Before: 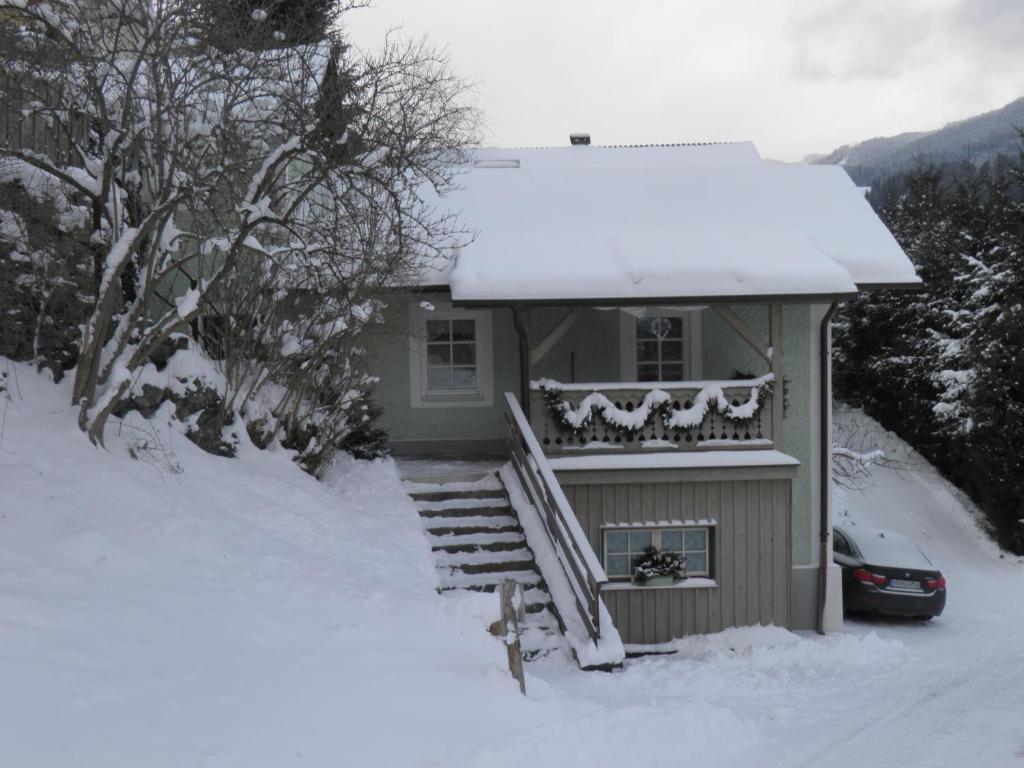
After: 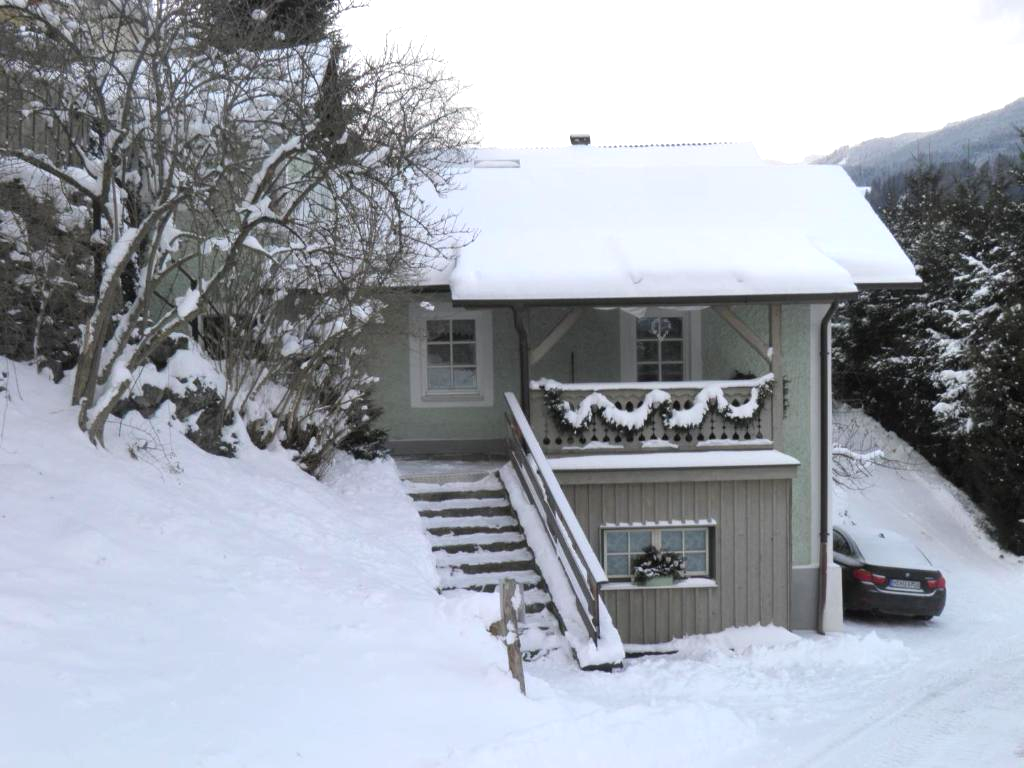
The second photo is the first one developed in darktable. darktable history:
tone equalizer: -7 EV 0.13 EV, smoothing diameter 25%, edges refinement/feathering 10, preserve details guided filter
exposure: exposure 0.74 EV, compensate highlight preservation false
